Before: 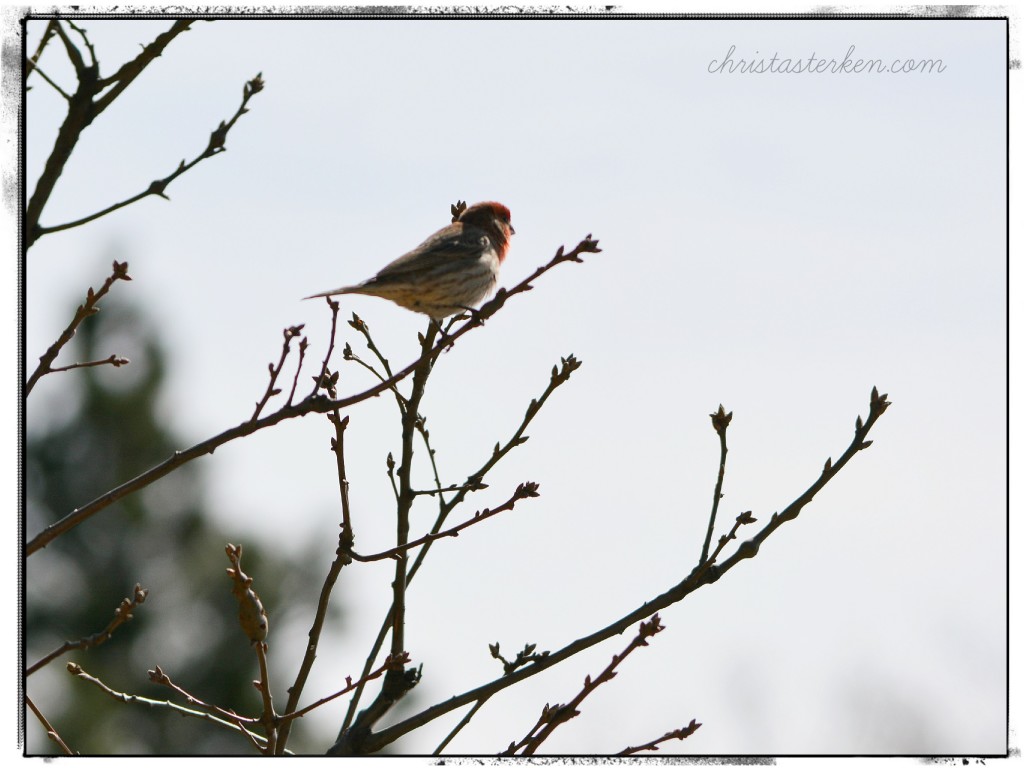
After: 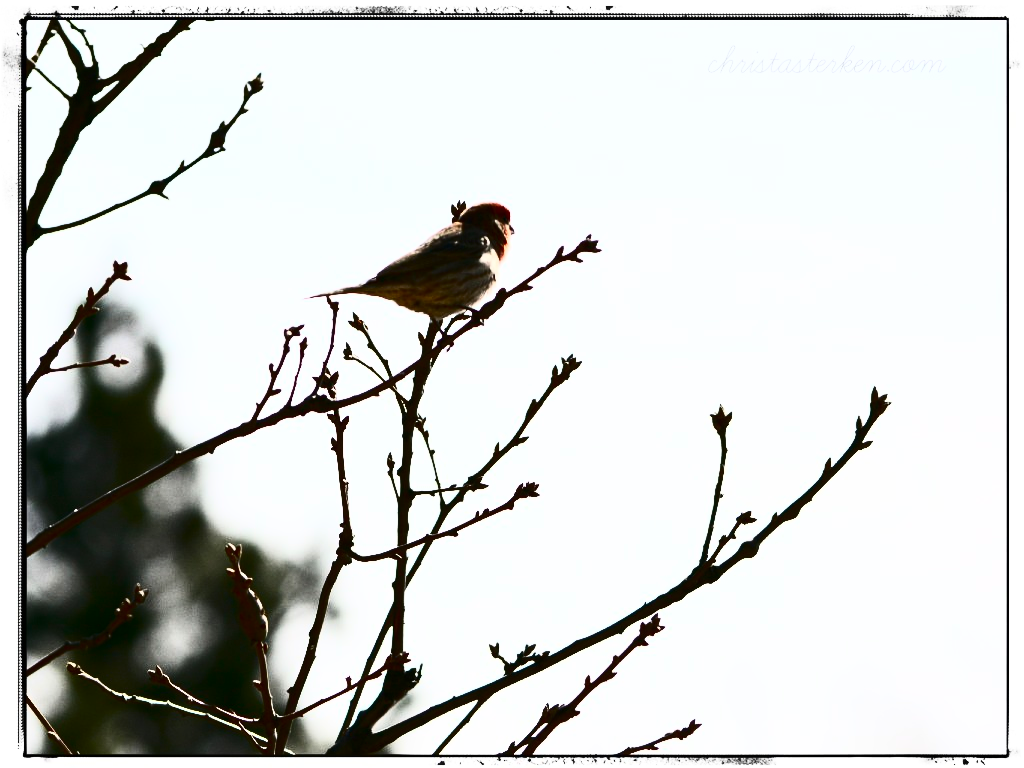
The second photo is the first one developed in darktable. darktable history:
contrast brightness saturation: contrast 0.939, brightness 0.196
color balance rgb: perceptual saturation grading › global saturation 17.497%
